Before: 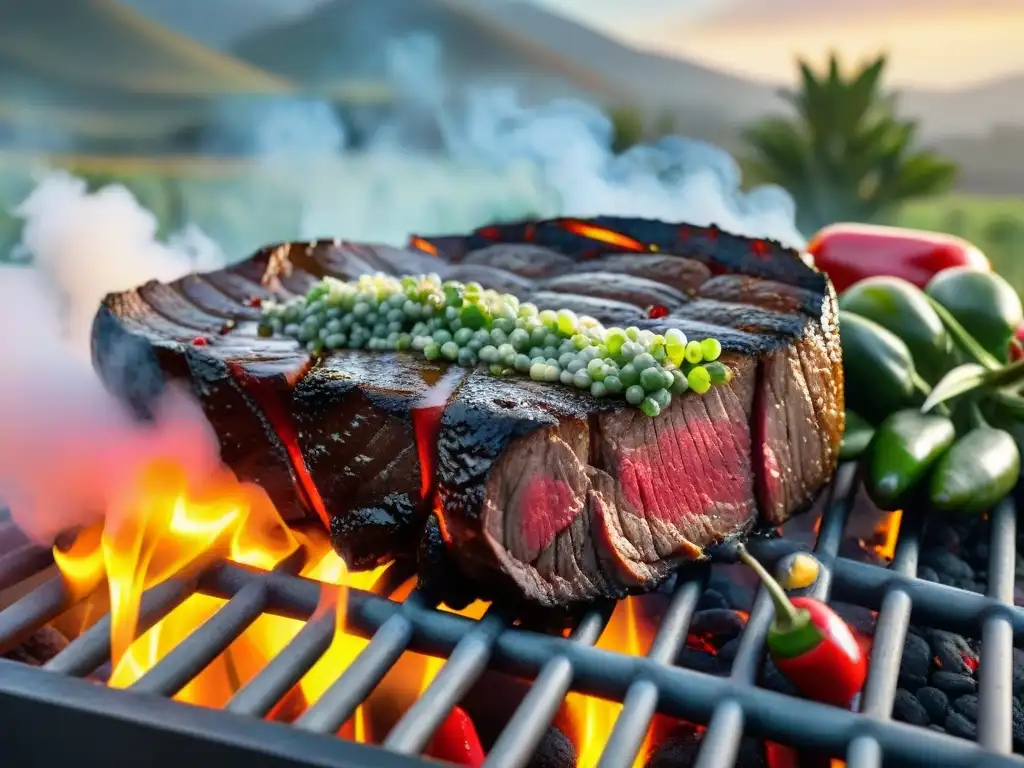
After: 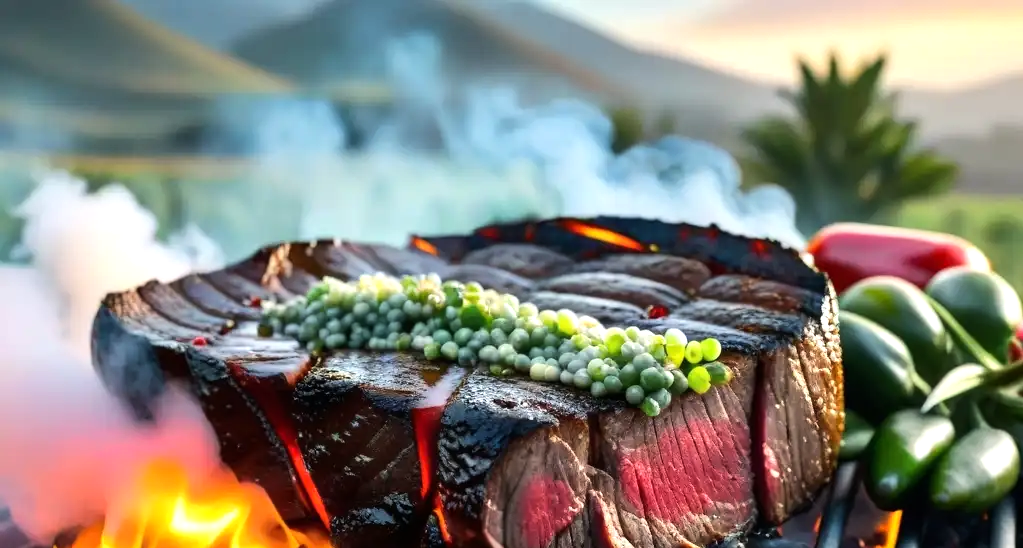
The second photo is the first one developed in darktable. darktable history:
tone equalizer: -8 EV -0.377 EV, -7 EV -0.361 EV, -6 EV -0.329 EV, -5 EV -0.204 EV, -3 EV 0.247 EV, -2 EV 0.32 EV, -1 EV 0.369 EV, +0 EV 0.427 EV, edges refinement/feathering 500, mask exposure compensation -1.57 EV, preserve details no
crop: right 0%, bottom 28.557%
